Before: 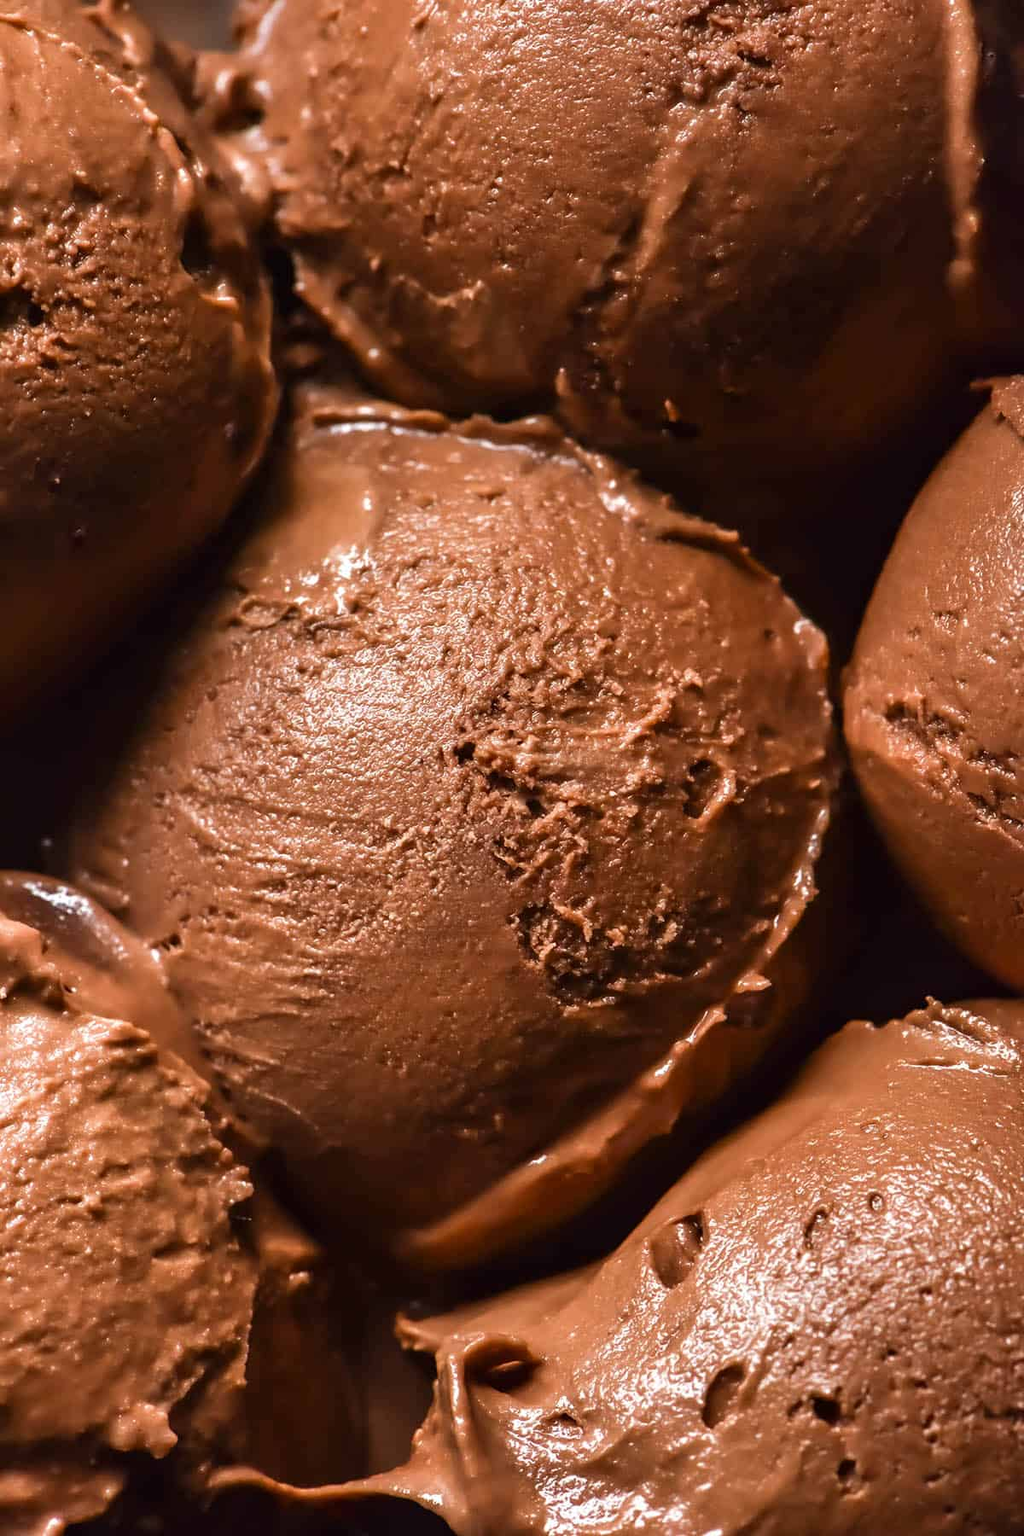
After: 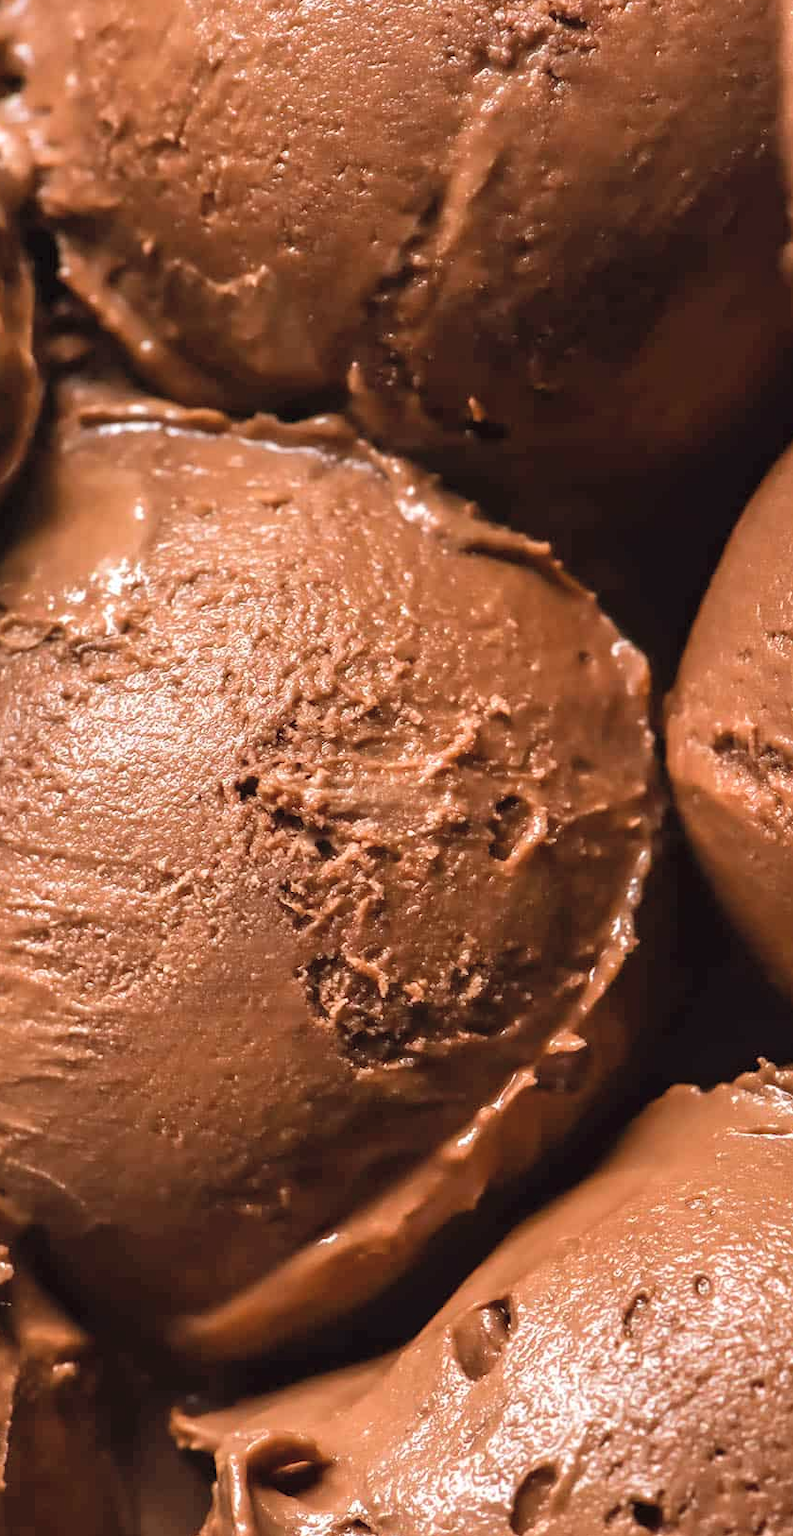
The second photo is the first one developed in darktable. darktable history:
crop and rotate: left 23.666%, top 2.684%, right 6.299%, bottom 6.941%
contrast brightness saturation: brightness 0.134
